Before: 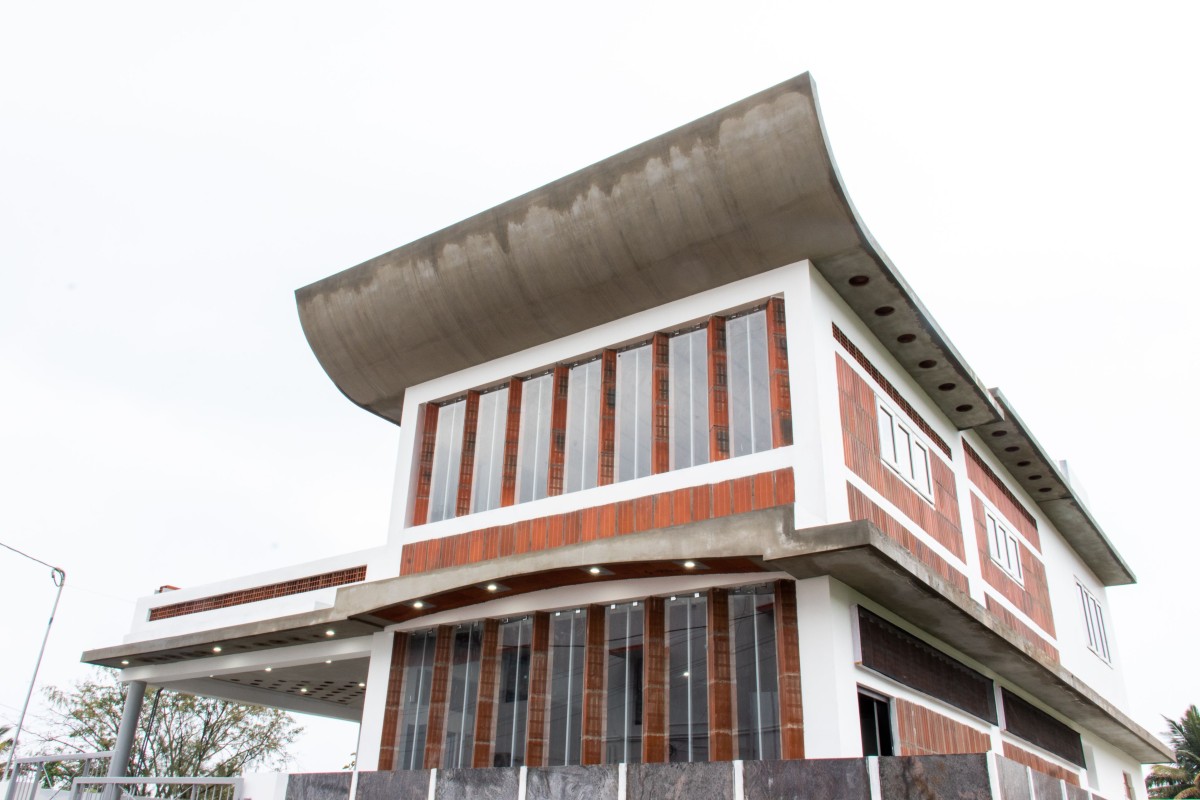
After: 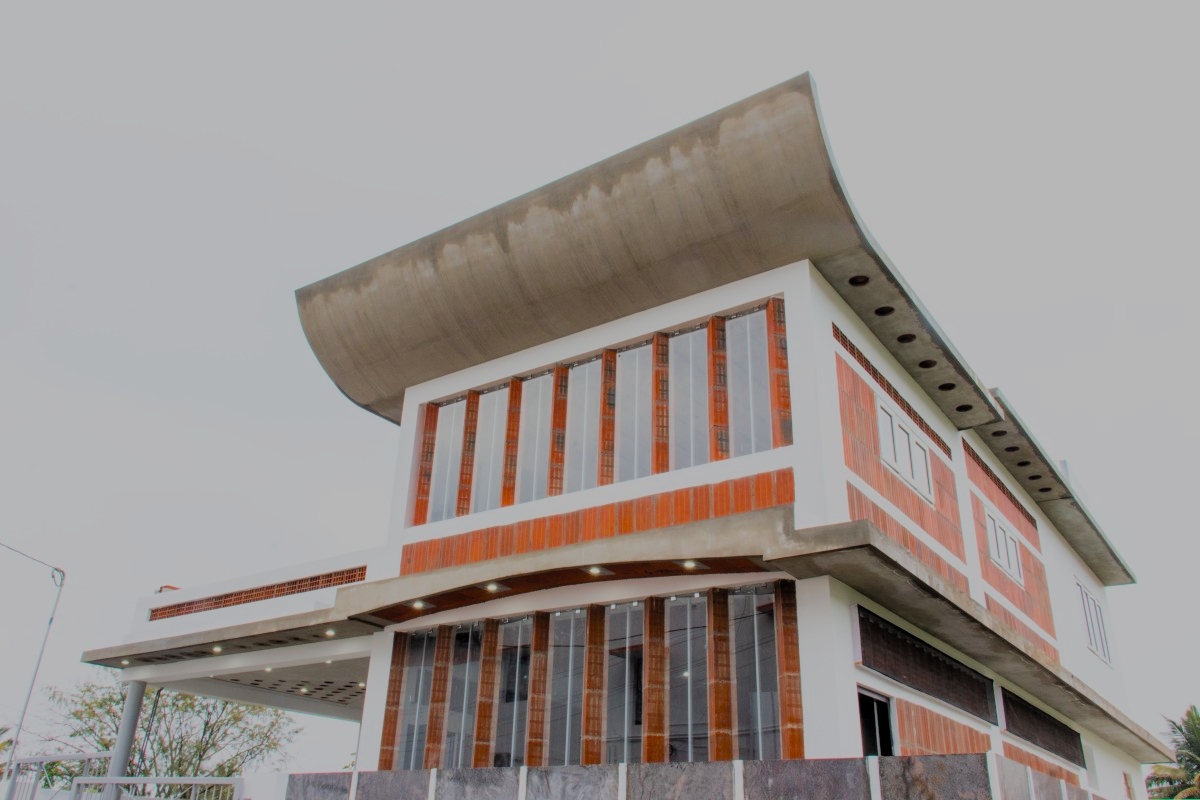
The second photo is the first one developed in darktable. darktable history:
filmic rgb: white relative exposure 8 EV, threshold 3 EV, hardness 2.44, latitude 10.07%, contrast 0.72, highlights saturation mix 10%, shadows ↔ highlights balance 1.38%, color science v4 (2020), enable highlight reconstruction true
rotate and perspective: crop left 0, crop top 0
